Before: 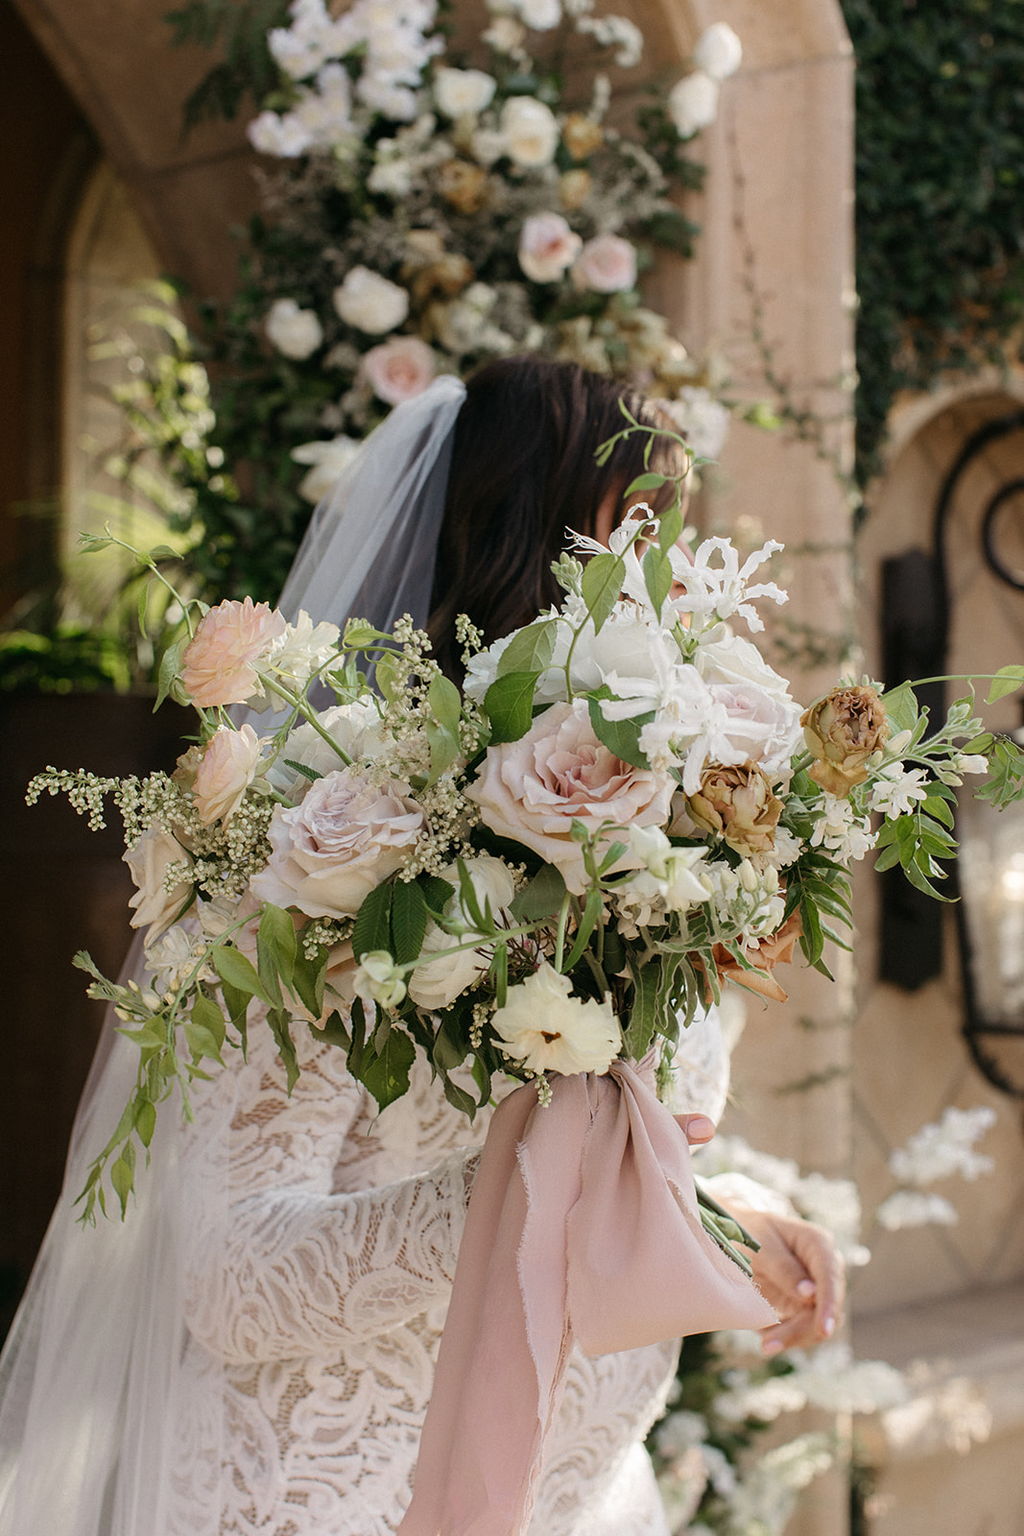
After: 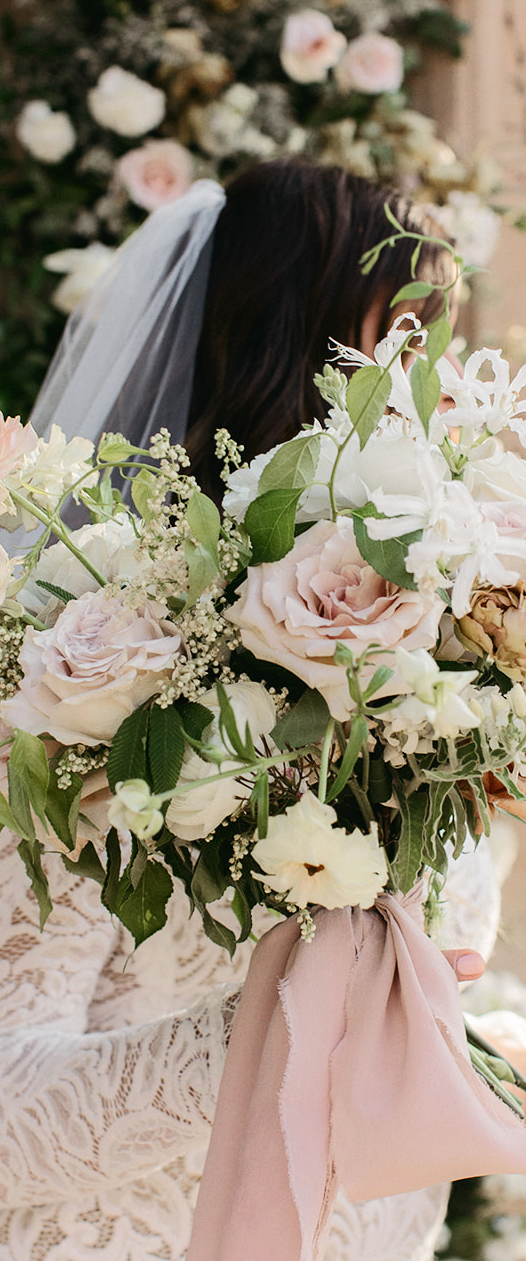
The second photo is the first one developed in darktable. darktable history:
crop and rotate: angle 0.019°, left 24.385%, top 13.17%, right 26.265%, bottom 7.953%
tone curve: curves: ch0 [(0, 0) (0.003, 0.019) (0.011, 0.022) (0.025, 0.029) (0.044, 0.041) (0.069, 0.06) (0.1, 0.09) (0.136, 0.123) (0.177, 0.163) (0.224, 0.206) (0.277, 0.268) (0.335, 0.35) (0.399, 0.436) (0.468, 0.526) (0.543, 0.624) (0.623, 0.713) (0.709, 0.779) (0.801, 0.845) (0.898, 0.912) (1, 1)], color space Lab, independent channels, preserve colors none
